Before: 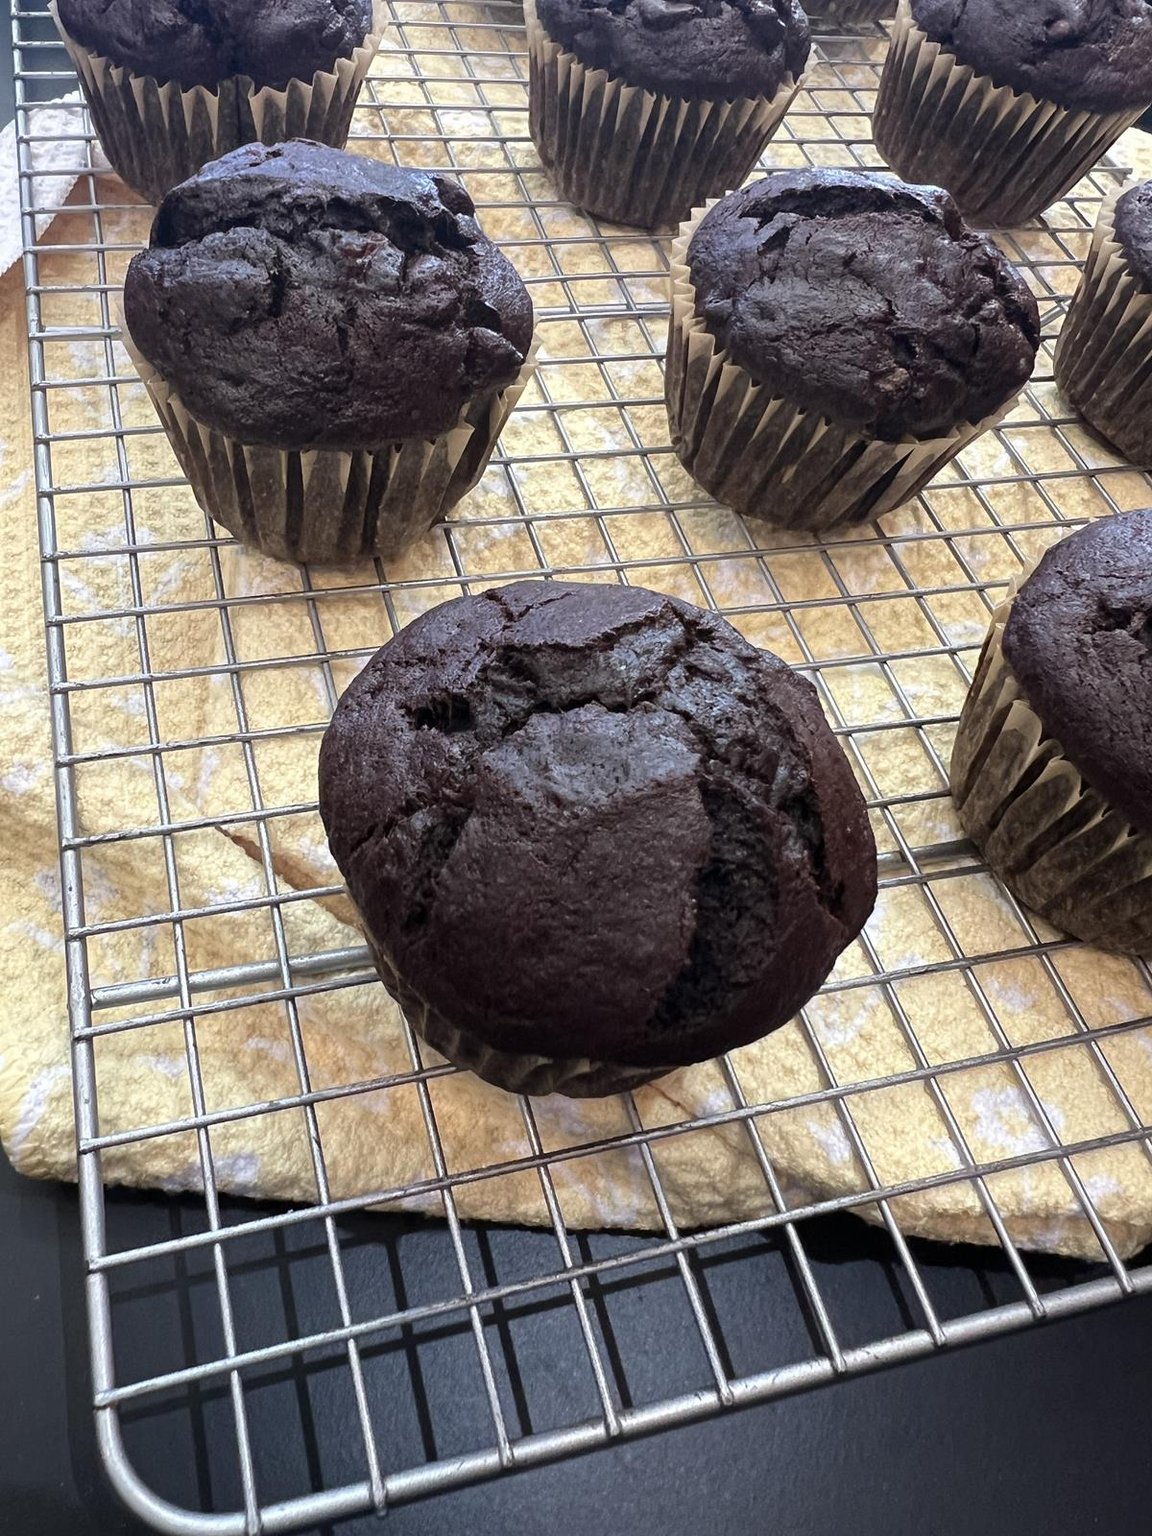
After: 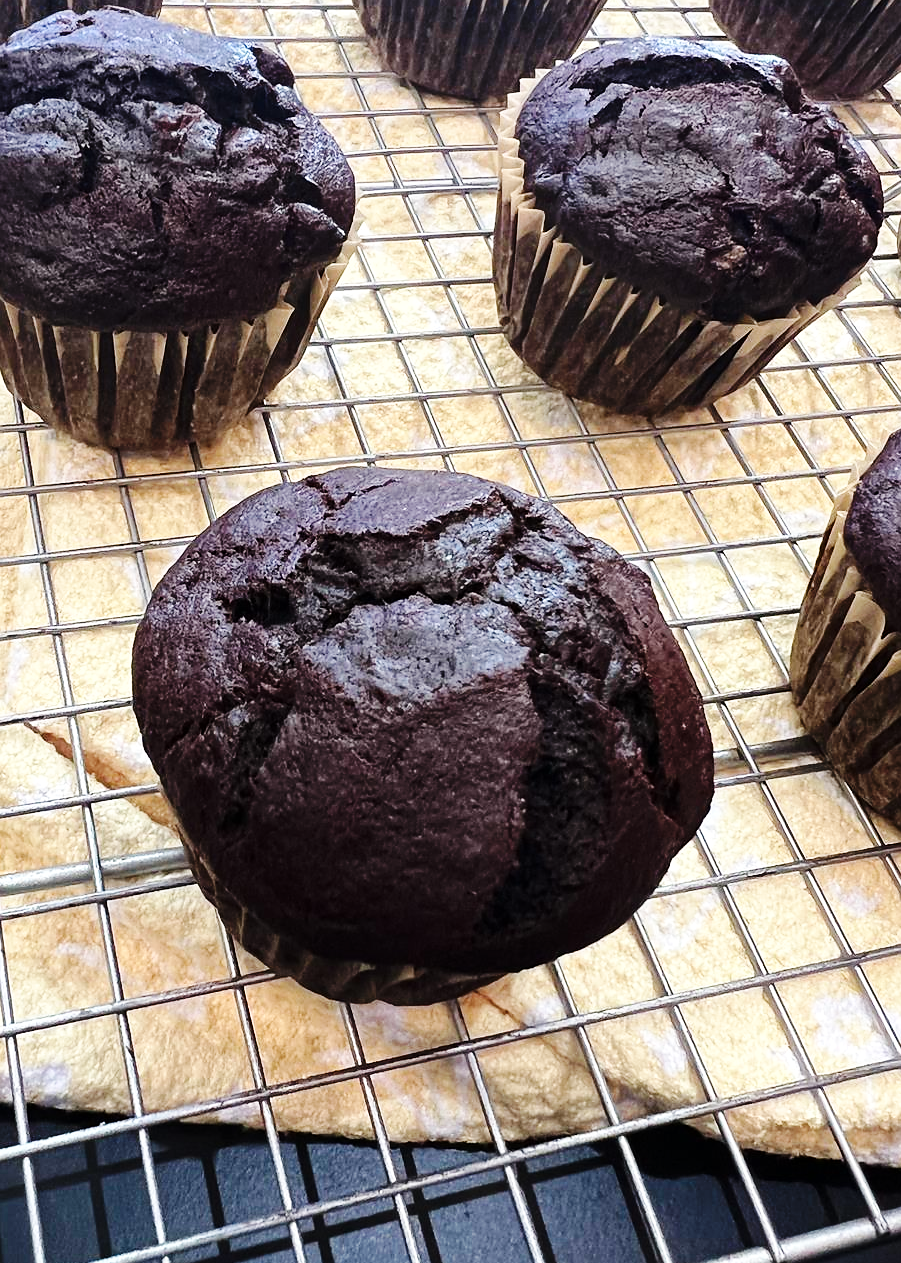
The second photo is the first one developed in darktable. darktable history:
crop: left 16.694%, top 8.632%, right 8.21%, bottom 12.419%
shadows and highlights: shadows -11.23, white point adjustment 1.5, highlights 9.73, highlights color adjustment 46.08%
base curve: curves: ch0 [(0, 0) (0.036, 0.025) (0.121, 0.166) (0.206, 0.329) (0.605, 0.79) (1, 1)], preserve colors none
sharpen: radius 1.017, threshold 0.901
